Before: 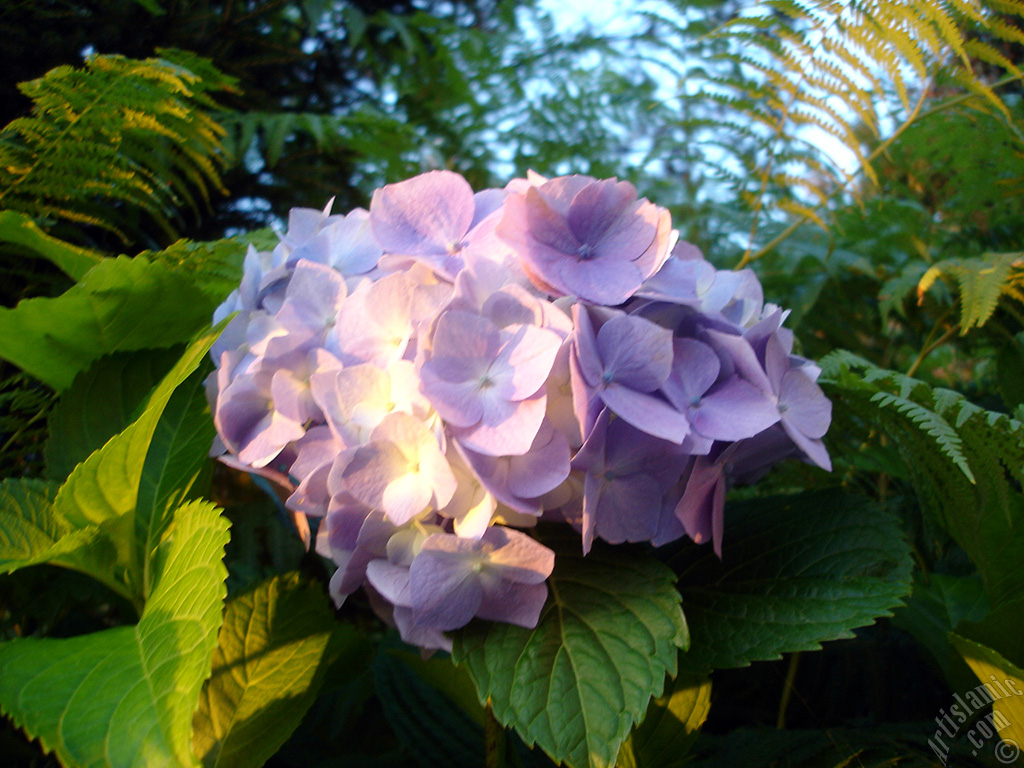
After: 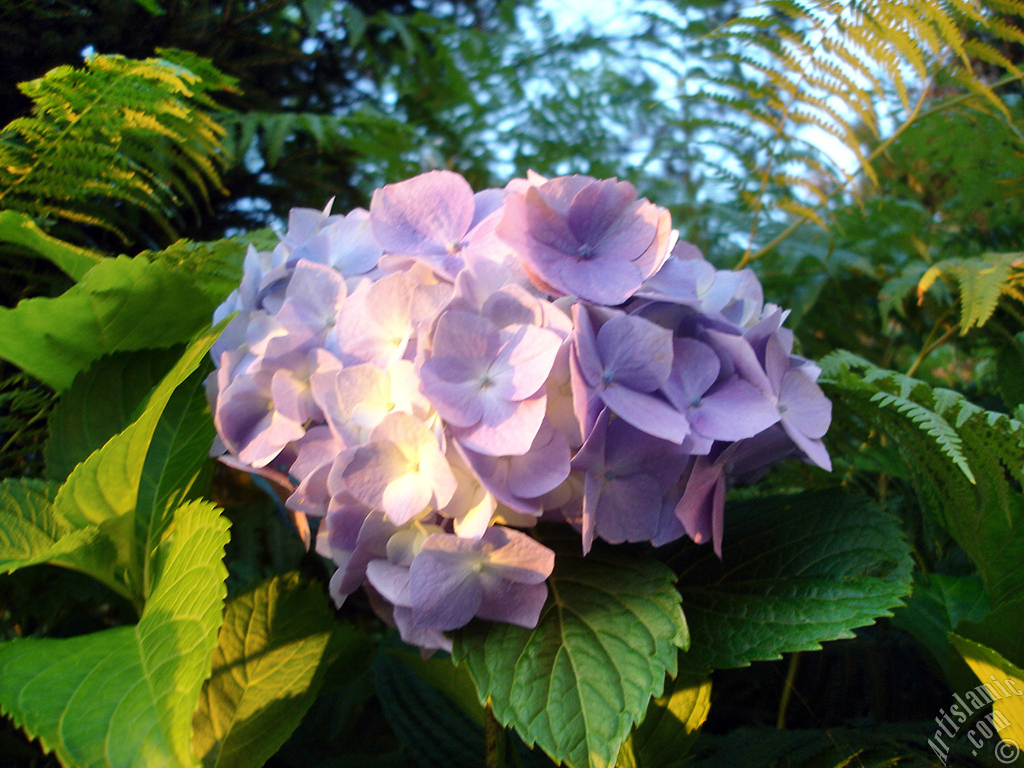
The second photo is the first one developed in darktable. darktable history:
shadows and highlights: highlights color adjustment 41.38%, soften with gaussian
